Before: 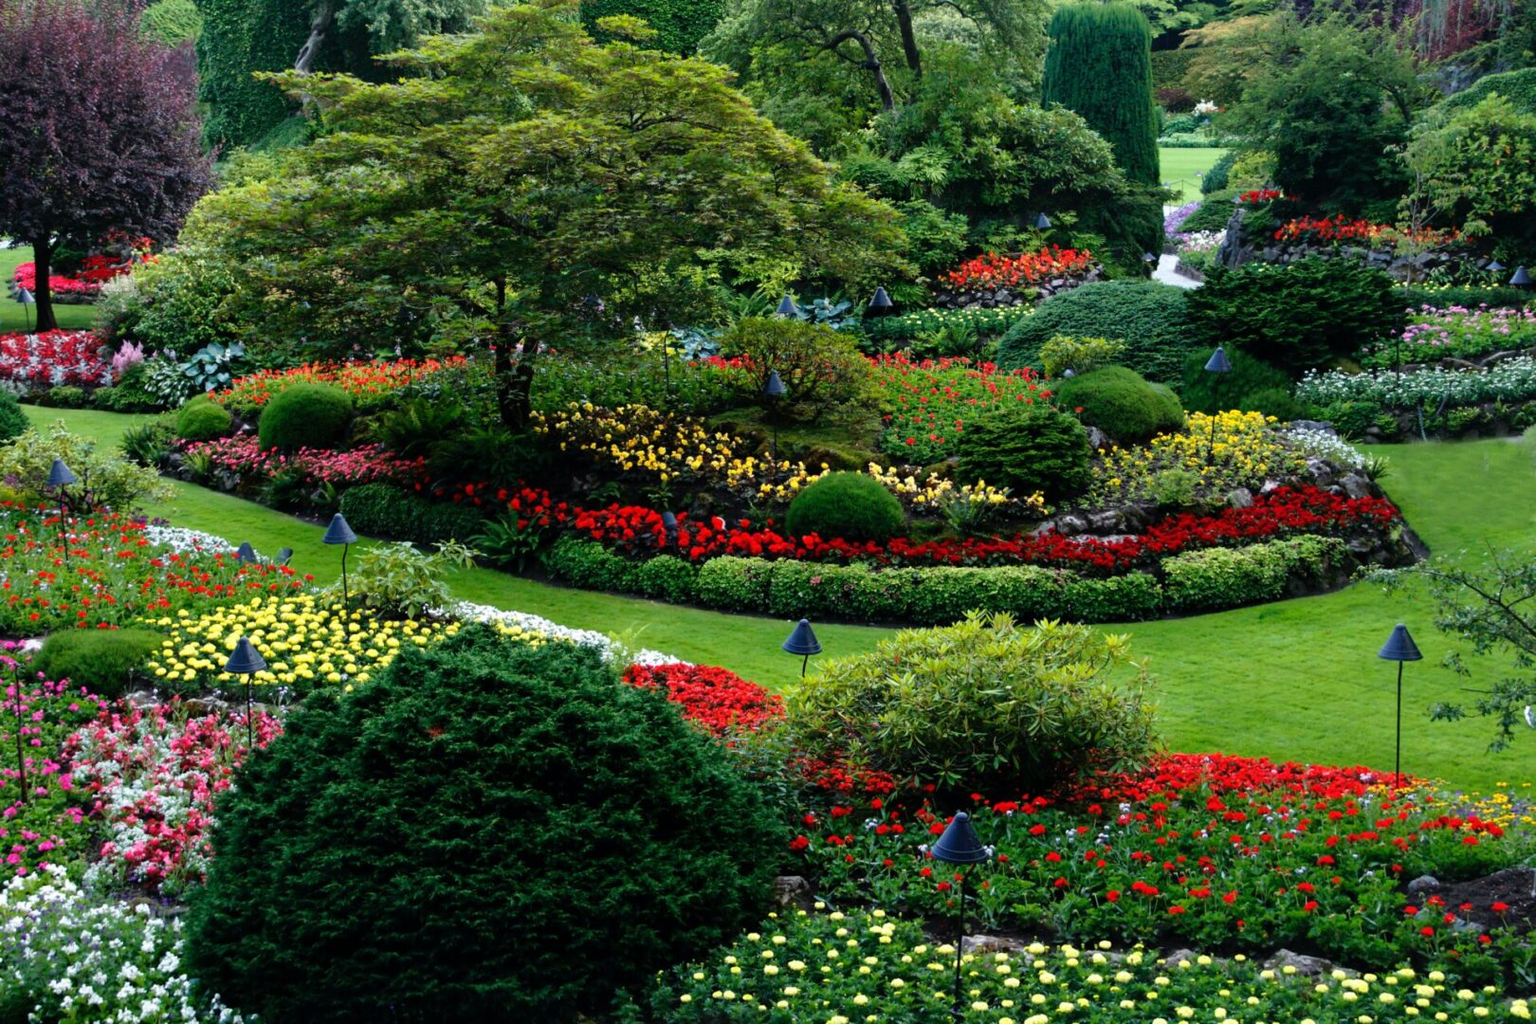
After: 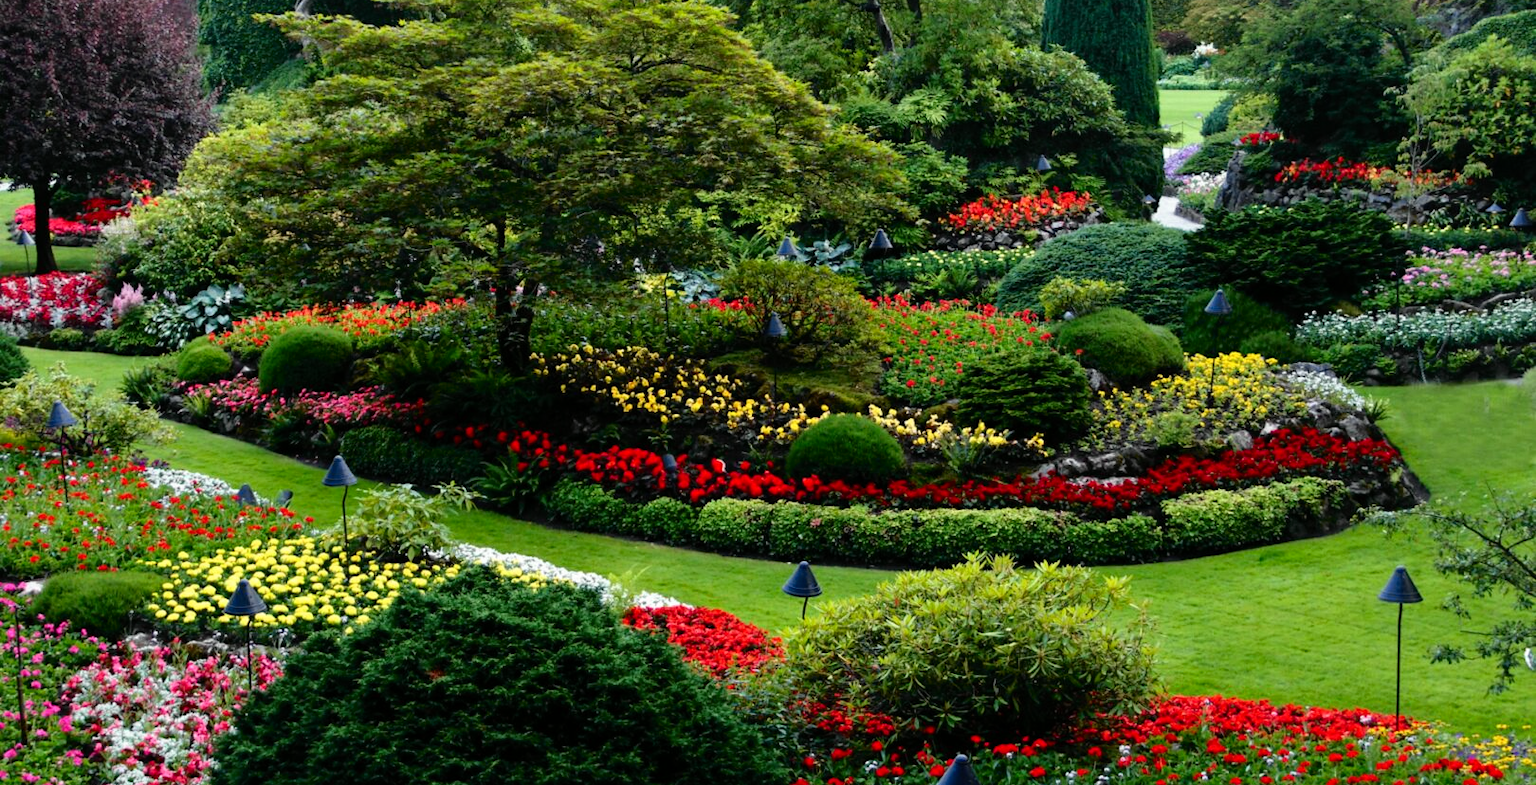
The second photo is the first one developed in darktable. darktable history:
exposure: compensate highlight preservation false
tone curve: curves: ch0 [(0, 0) (0.037, 0.025) (0.131, 0.093) (0.275, 0.256) (0.497, 0.51) (0.617, 0.643) (0.704, 0.732) (0.813, 0.832) (0.911, 0.925) (0.997, 0.995)]; ch1 [(0, 0) (0.301, 0.3) (0.444, 0.45) (0.493, 0.495) (0.507, 0.503) (0.534, 0.533) (0.582, 0.58) (0.658, 0.693) (0.746, 0.77) (1, 1)]; ch2 [(0, 0) (0.246, 0.233) (0.36, 0.352) (0.415, 0.418) (0.476, 0.492) (0.502, 0.504) (0.525, 0.518) (0.539, 0.544) (0.586, 0.602) (0.634, 0.651) (0.706, 0.727) (0.853, 0.852) (1, 0.951)], color space Lab, independent channels, preserve colors none
crop: top 5.667%, bottom 17.637%
